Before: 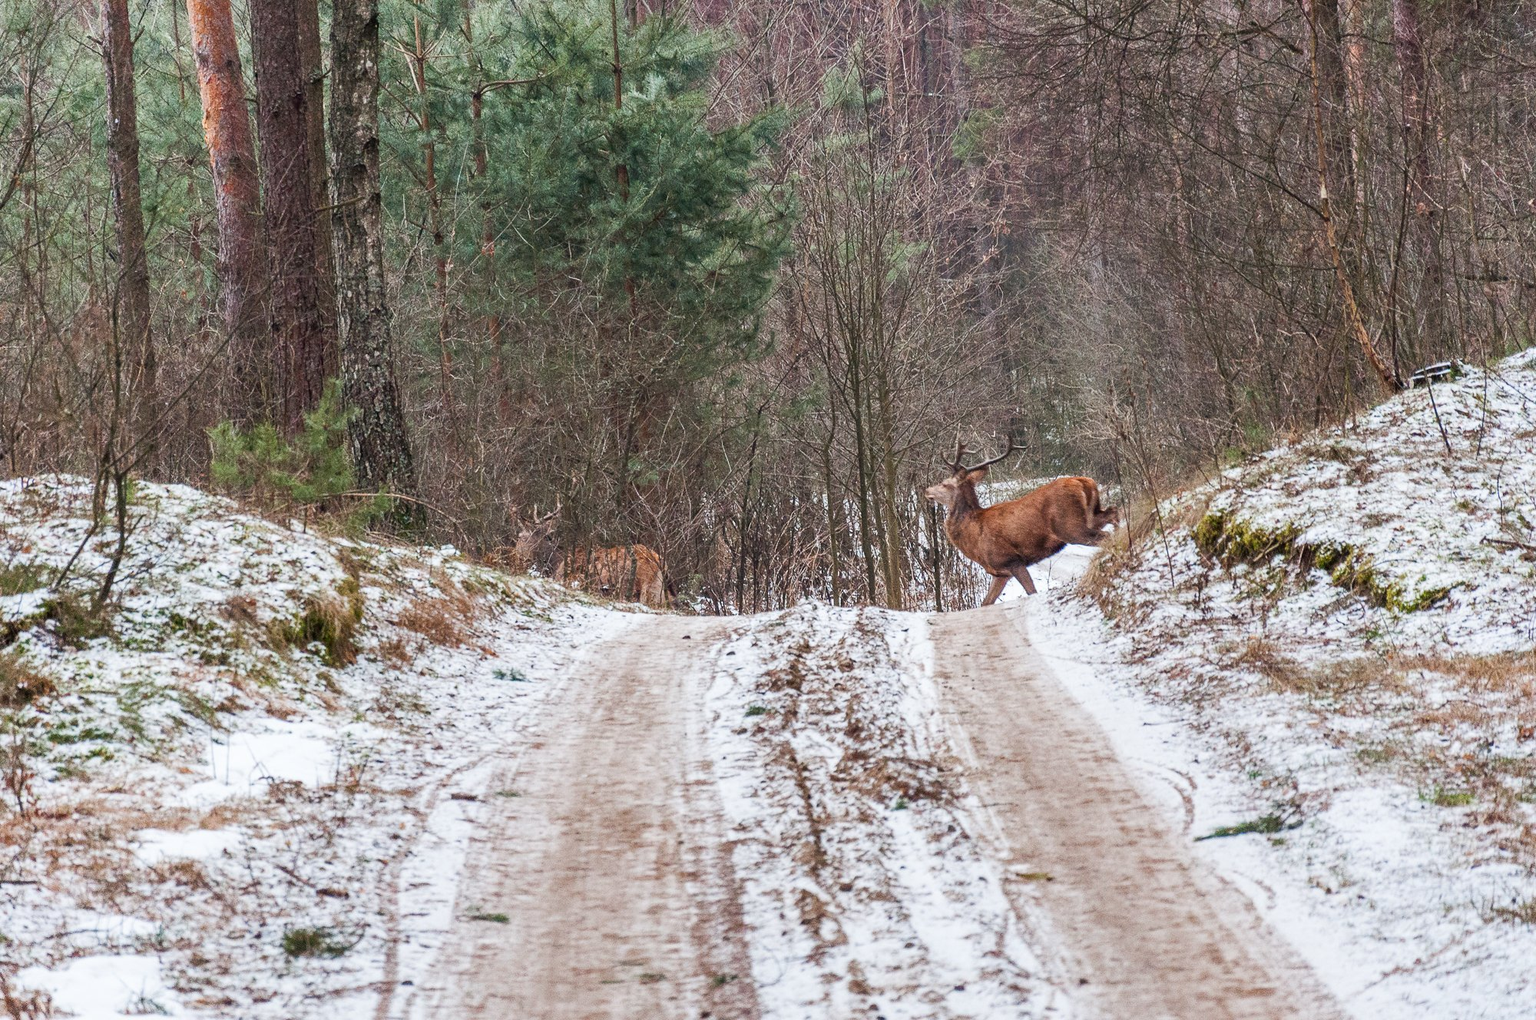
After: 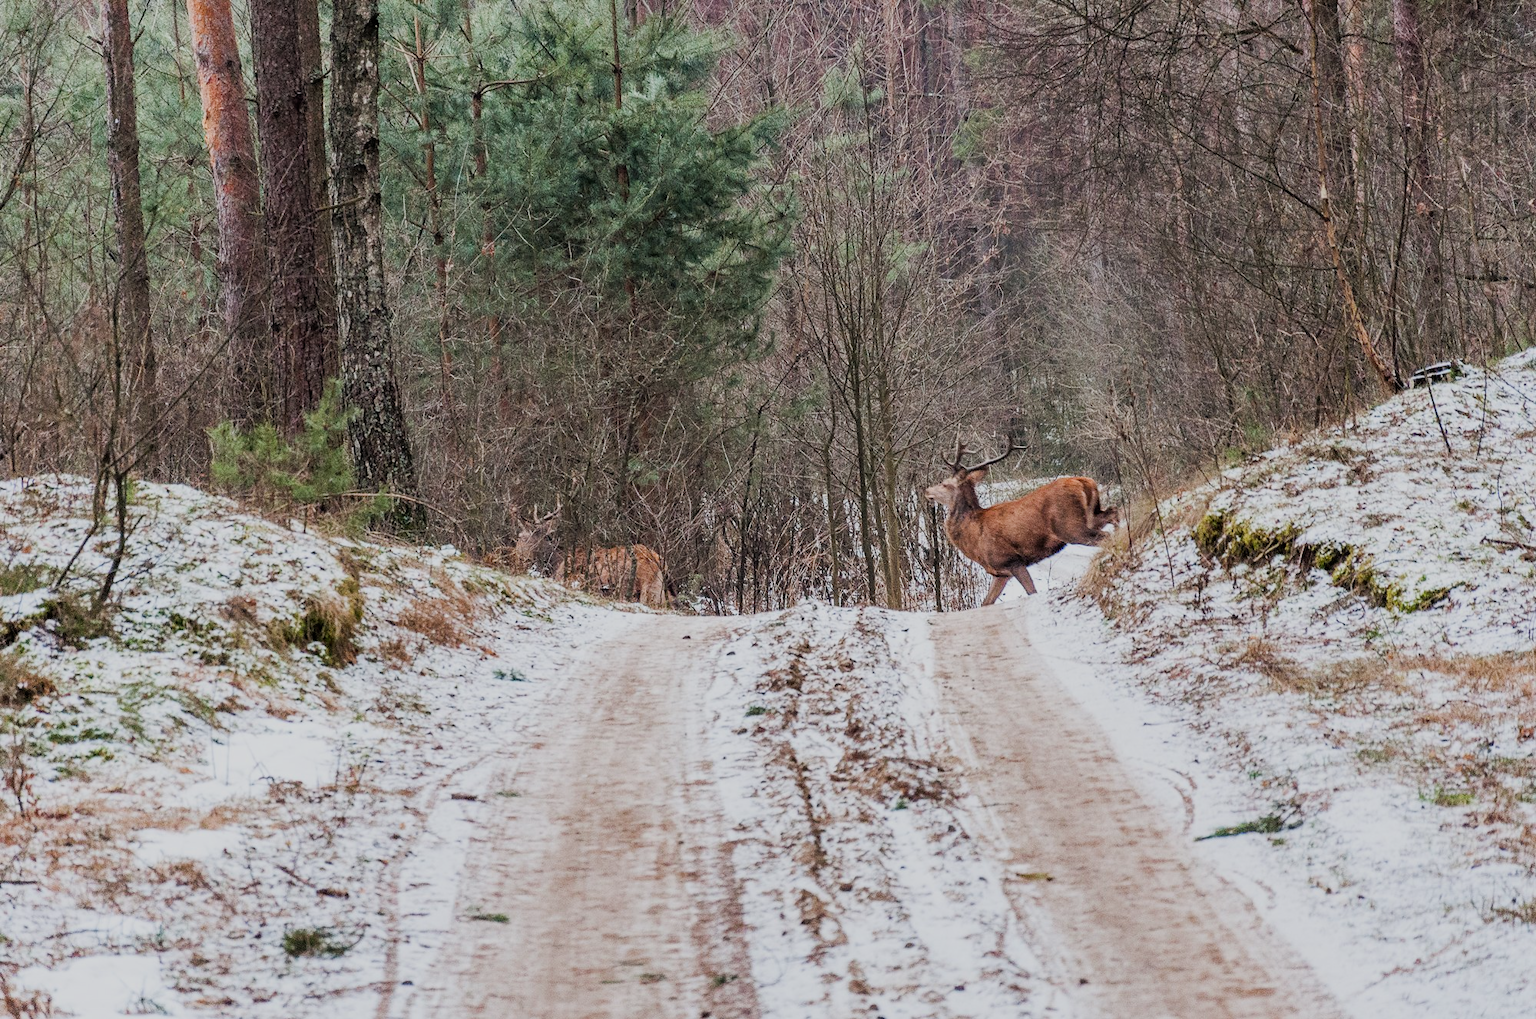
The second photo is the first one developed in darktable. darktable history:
filmic rgb: black relative exposure -7.65 EV, white relative exposure 4.56 EV, hardness 3.61, contrast 1.054
